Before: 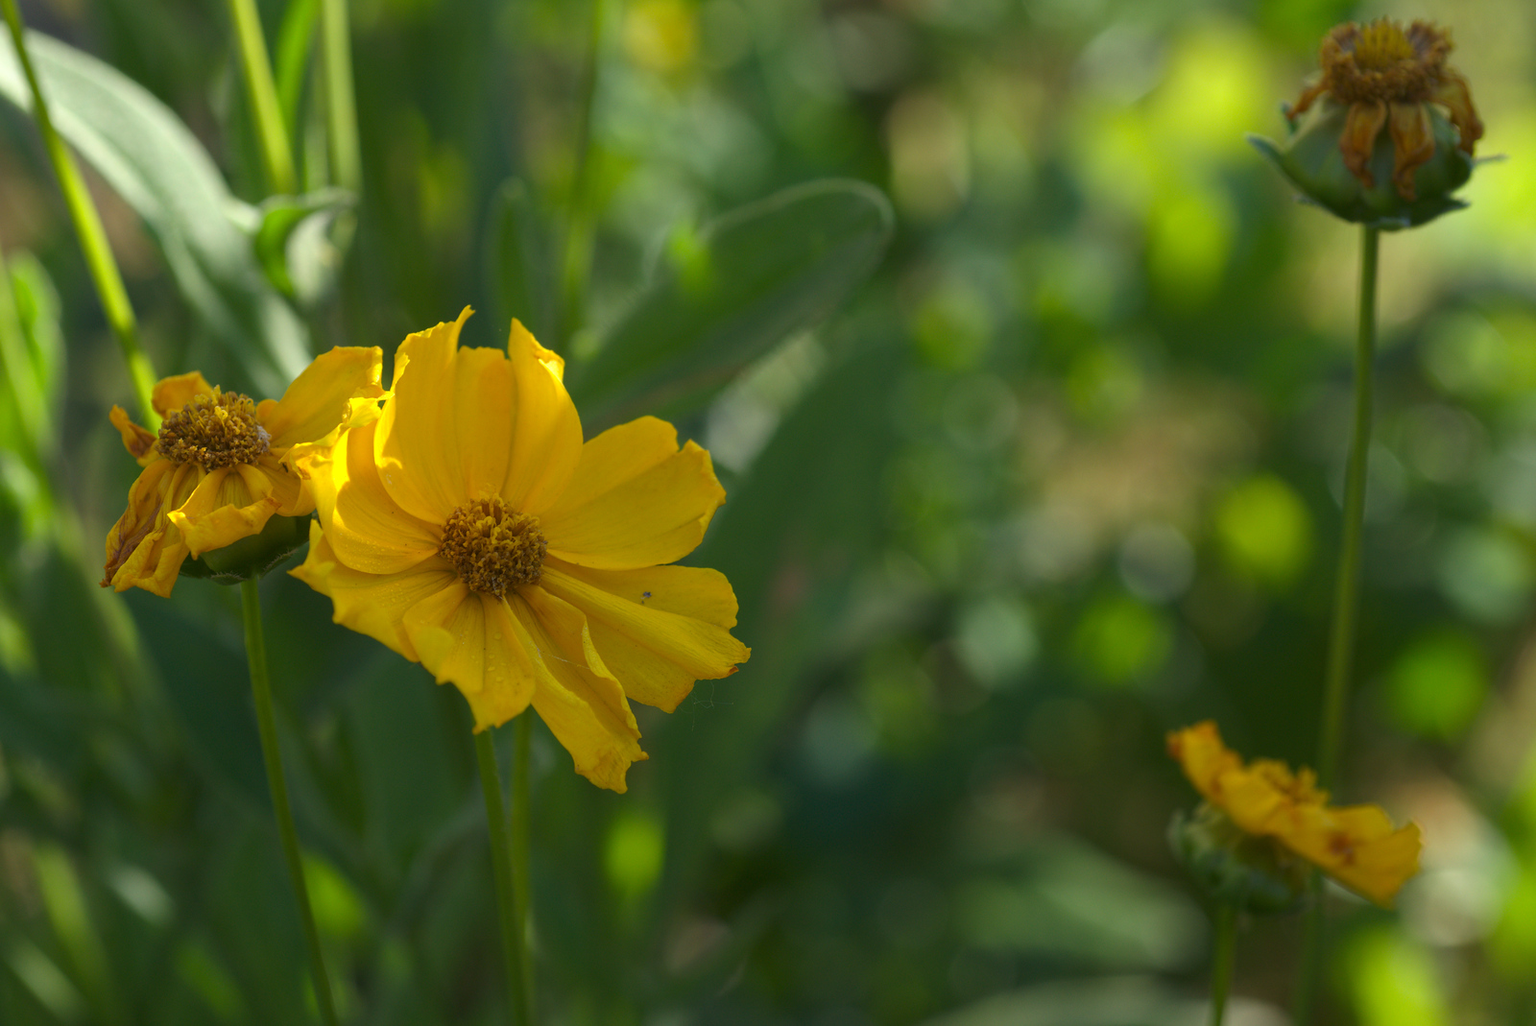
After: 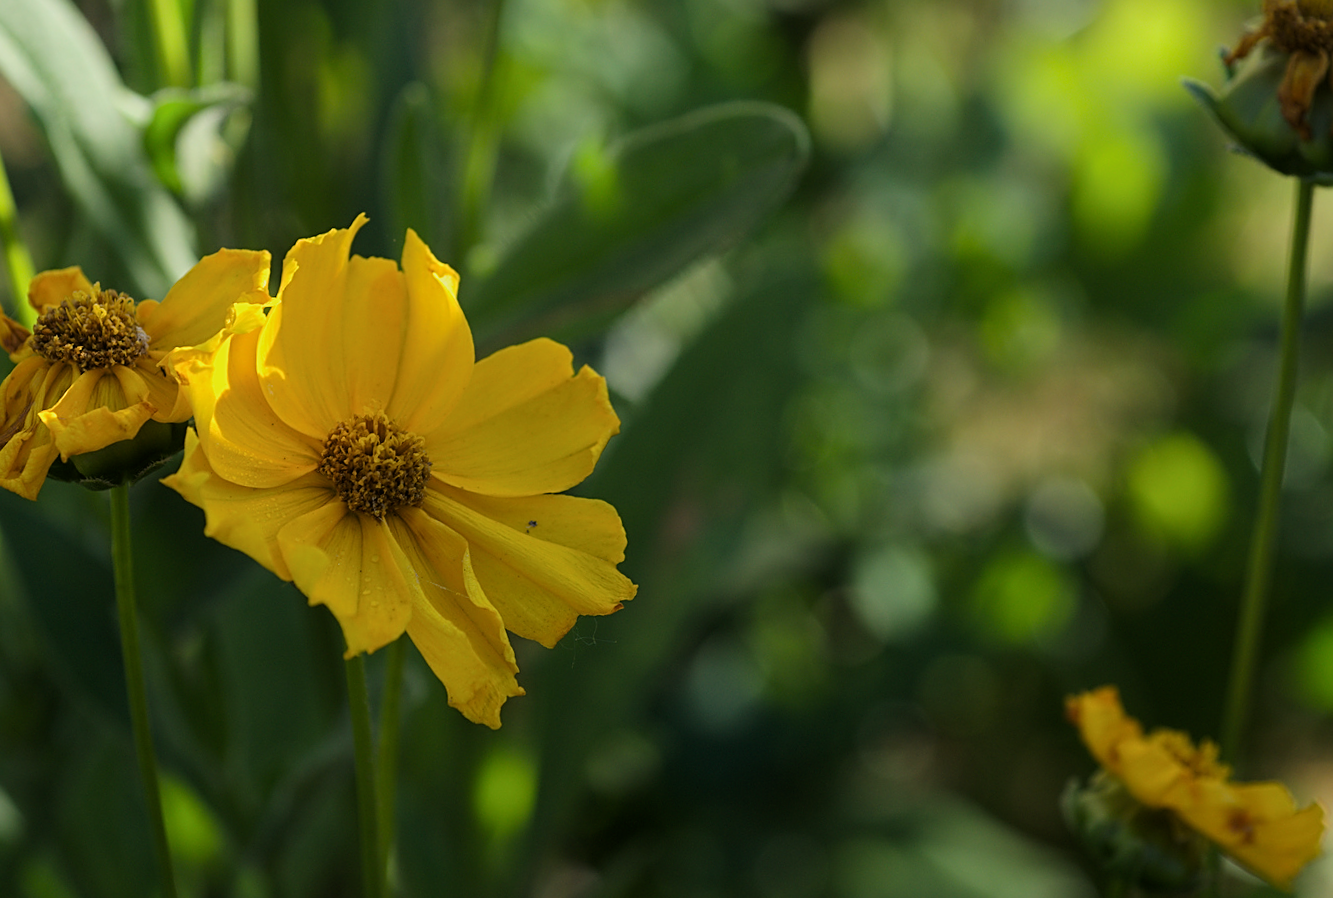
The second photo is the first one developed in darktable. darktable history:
filmic rgb: black relative exposure -5.02 EV, white relative exposure 3.49 EV, hardness 3.16, contrast 1.191, highlights saturation mix -28.77%, contrast in shadows safe
crop and rotate: angle -3.04°, left 5.38%, top 5.162%, right 4.78%, bottom 4.22%
sharpen: on, module defaults
